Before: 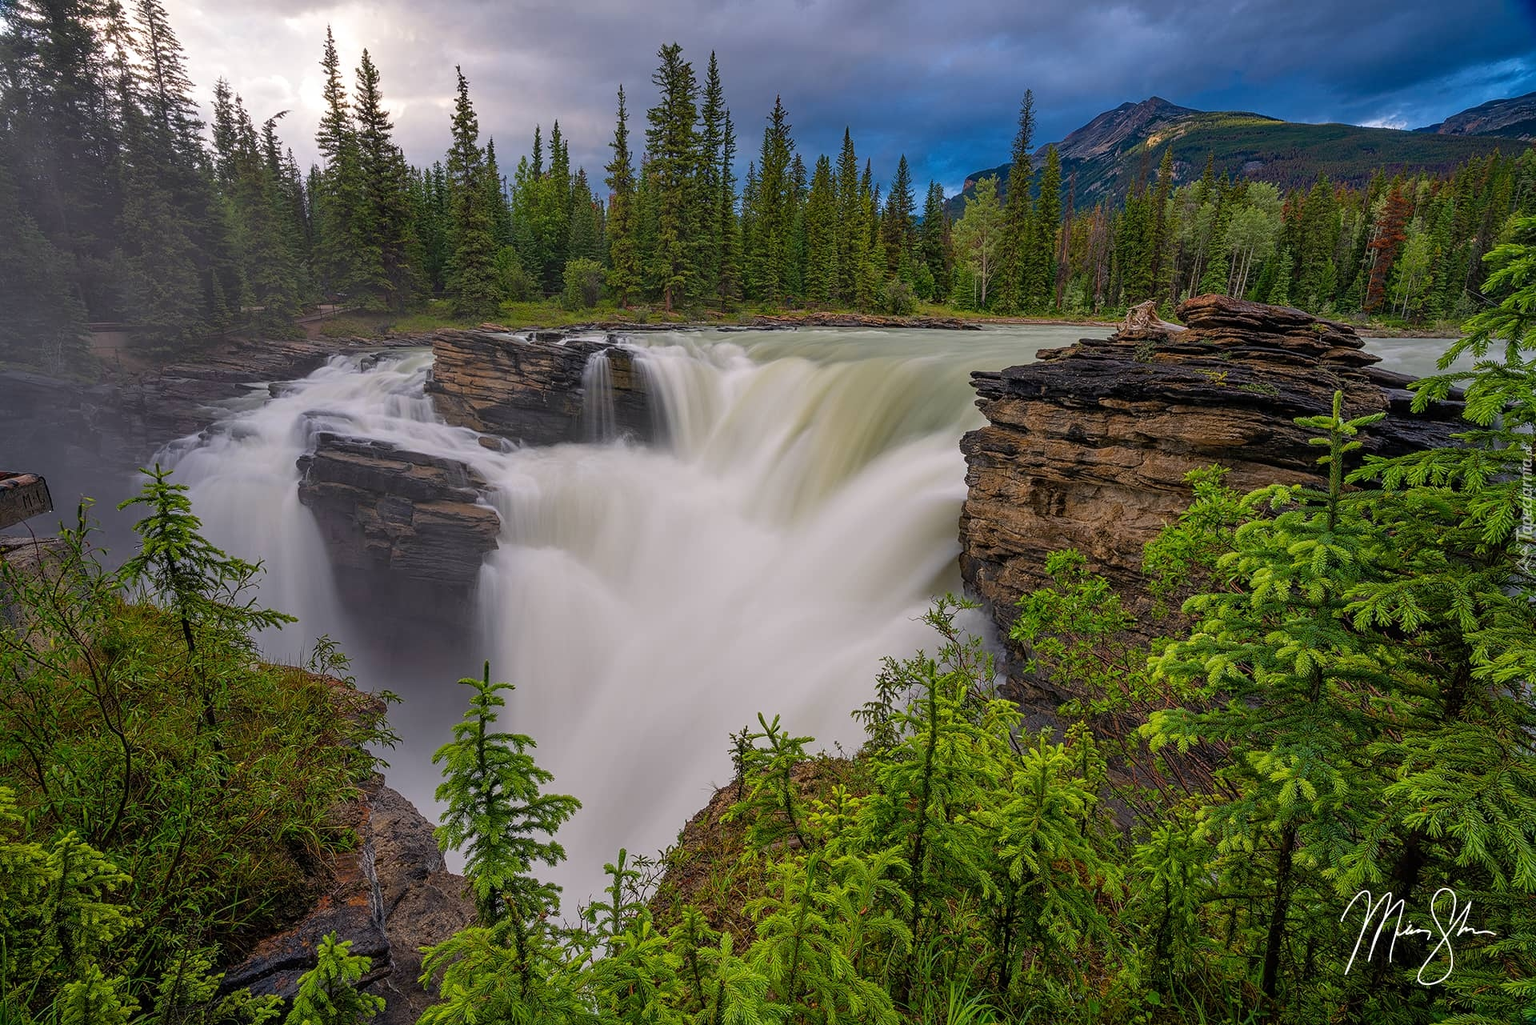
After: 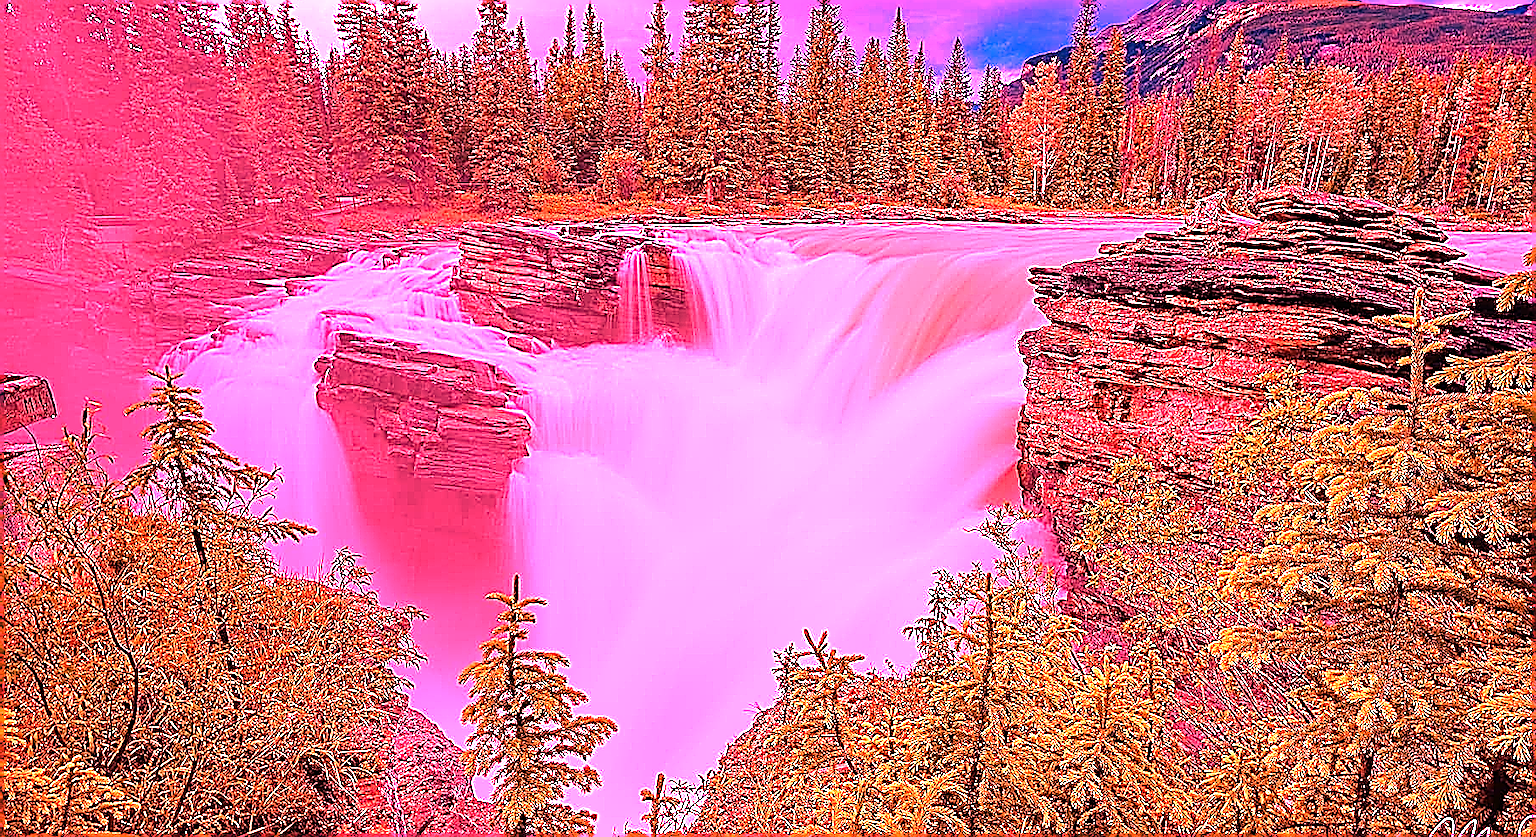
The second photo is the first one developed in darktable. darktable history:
sharpen: amount 2
crop and rotate: angle 0.03°, top 11.643%, right 5.651%, bottom 11.189%
white balance: red 4.26, blue 1.802
